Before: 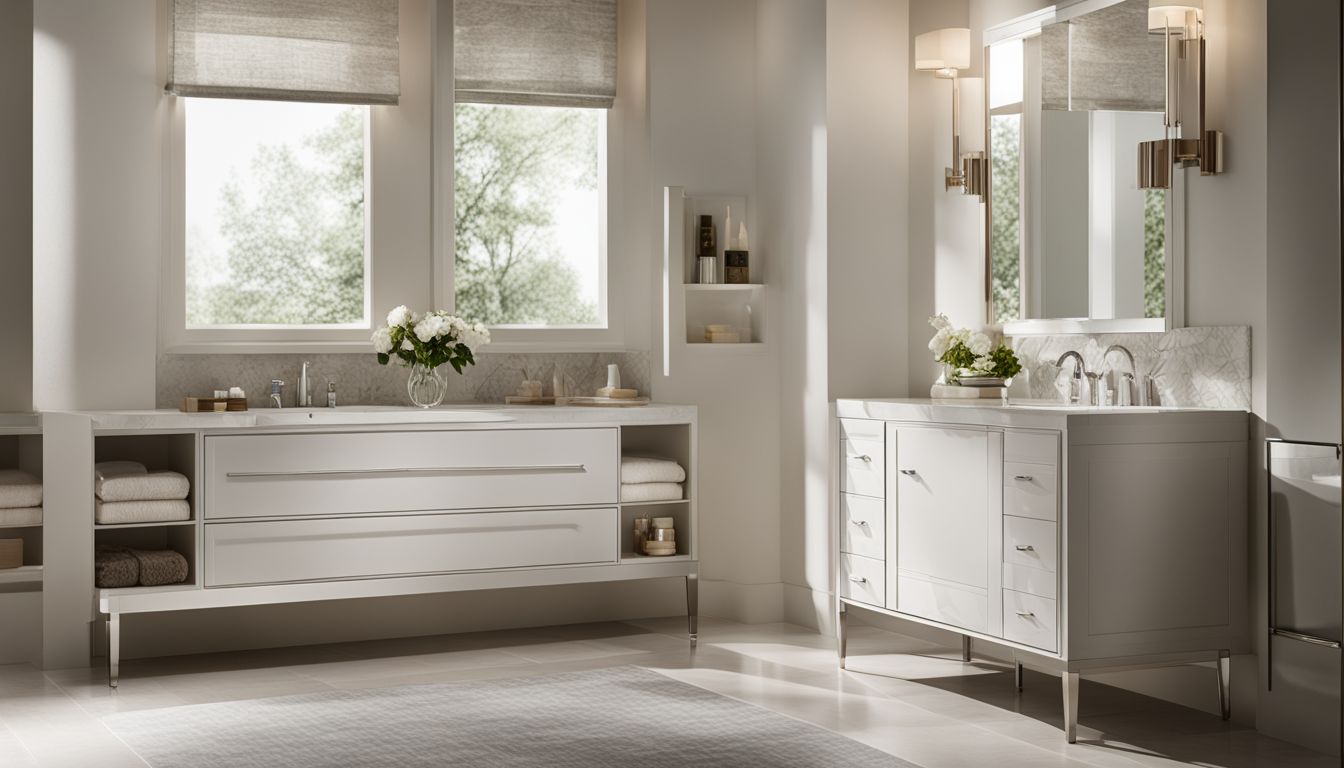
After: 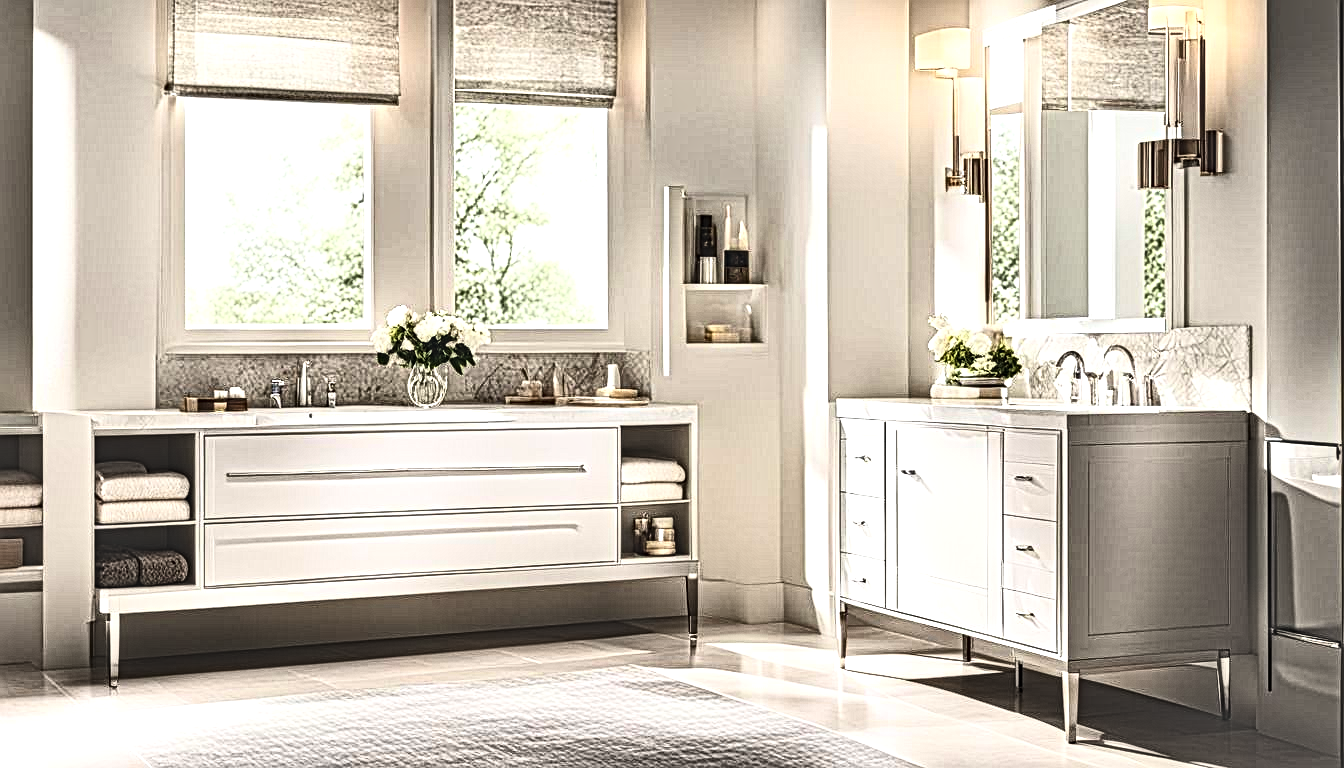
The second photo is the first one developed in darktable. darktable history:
exposure: black level correction -0.071, exposure 0.501 EV, compensate highlight preservation false
haze removal: strength 0.298, distance 0.249, compatibility mode true, adaptive false
contrast equalizer: octaves 7, y [[0.6 ×6], [0.55 ×6], [0 ×6], [0 ×6], [0 ×6]]
contrast brightness saturation: contrast 0.413, brightness 0.049, saturation 0.252
local contrast: mode bilateral grid, contrast 21, coarseness 3, detail 299%, midtone range 0.2
